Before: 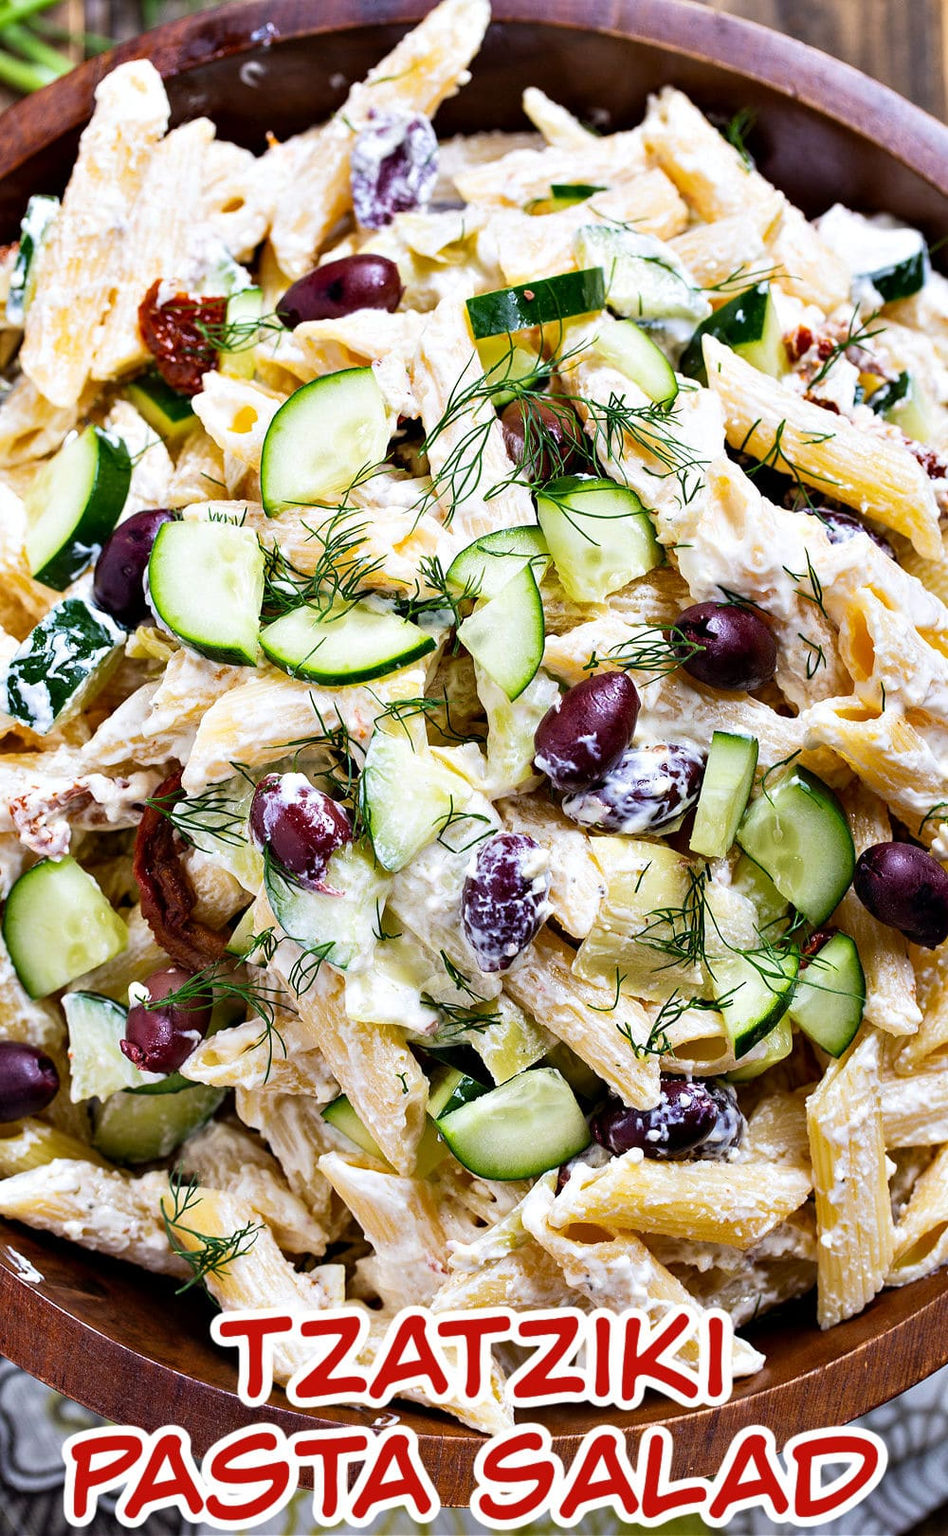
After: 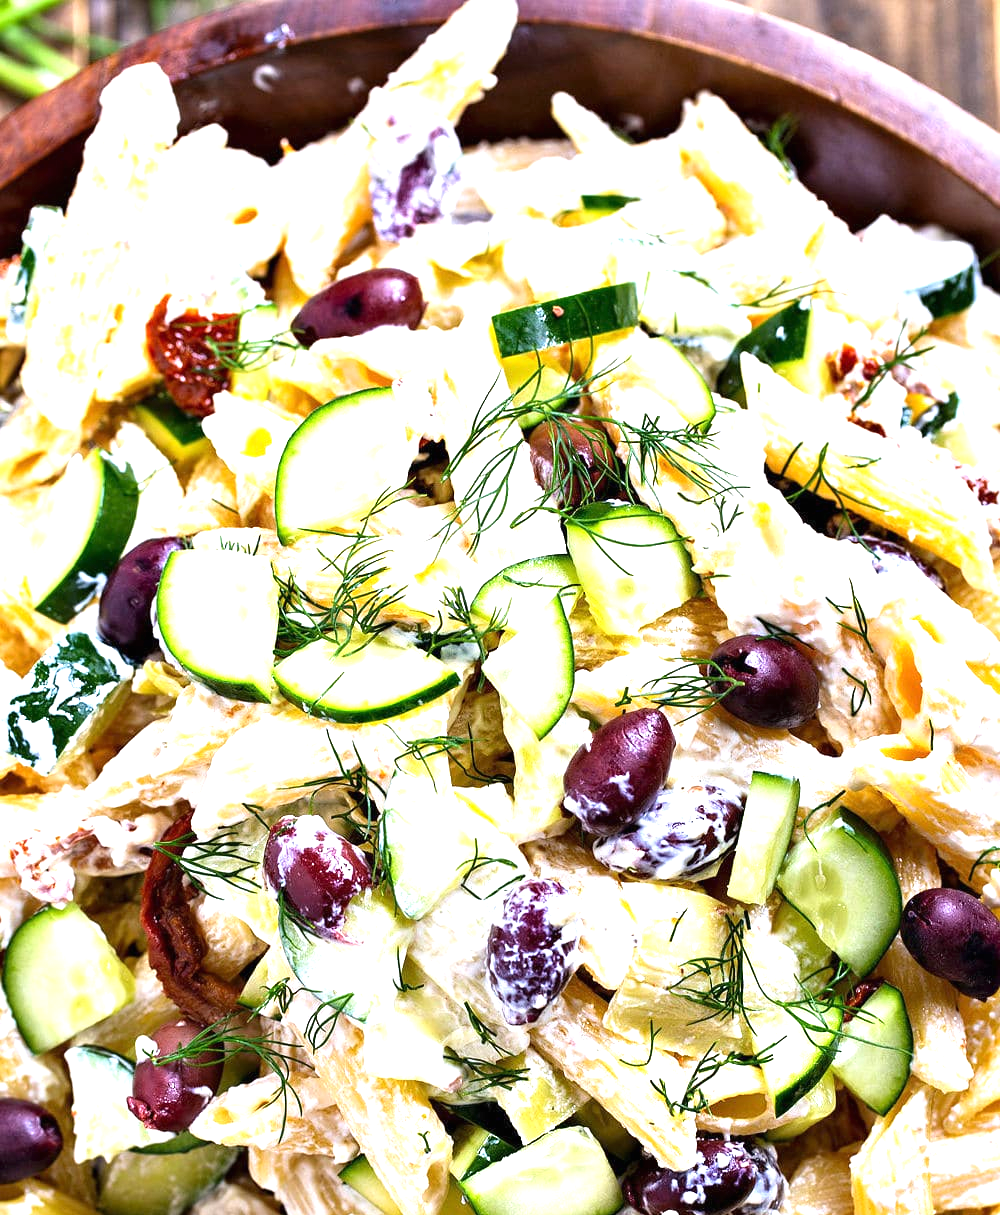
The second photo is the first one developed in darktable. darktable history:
crop: bottom 24.988%
white balance: red 1.004, blue 1.024
exposure: black level correction 0, exposure 0.9 EV, compensate highlight preservation false
